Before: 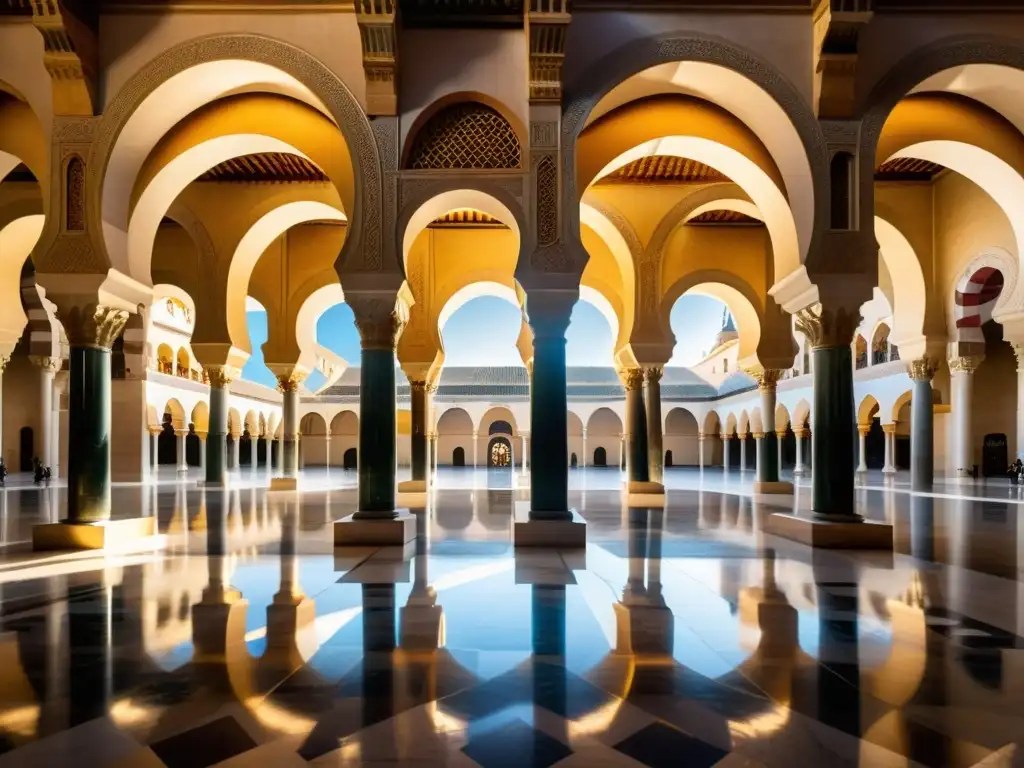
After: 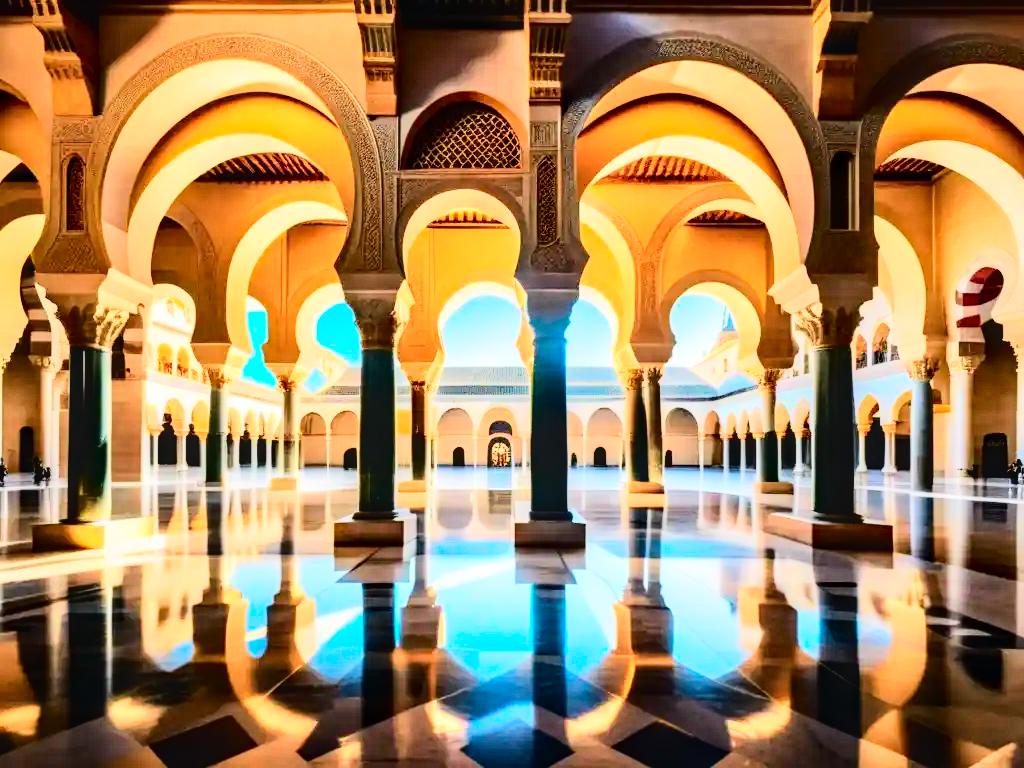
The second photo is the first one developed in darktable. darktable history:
tone equalizer: -7 EV 0.165 EV, -6 EV 0.636 EV, -5 EV 1.15 EV, -4 EV 1.33 EV, -3 EV 1.14 EV, -2 EV 0.6 EV, -1 EV 0.153 EV, edges refinement/feathering 500, mask exposure compensation -1.57 EV, preserve details no
haze removal: strength 0.294, distance 0.251, compatibility mode true, adaptive false
local contrast: on, module defaults
tone curve: curves: ch0 [(0, 0) (0.051, 0.021) (0.11, 0.069) (0.249, 0.235) (0.452, 0.526) (0.596, 0.713) (0.703, 0.83) (0.851, 0.938) (1, 1)]; ch1 [(0, 0) (0.1, 0.038) (0.318, 0.221) (0.413, 0.325) (0.443, 0.412) (0.483, 0.474) (0.503, 0.501) (0.516, 0.517) (0.548, 0.568) (0.569, 0.599) (0.594, 0.634) (0.666, 0.701) (1, 1)]; ch2 [(0, 0) (0.453, 0.435) (0.479, 0.476) (0.504, 0.5) (0.529, 0.537) (0.556, 0.583) (0.584, 0.618) (0.824, 0.815) (1, 1)], color space Lab, independent channels, preserve colors none
